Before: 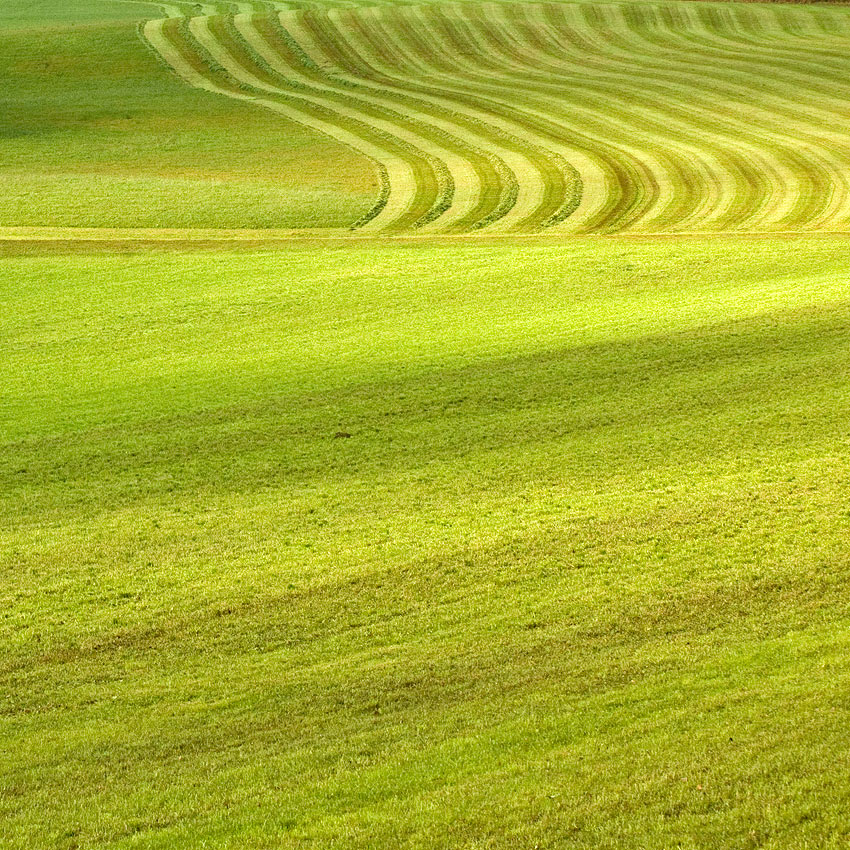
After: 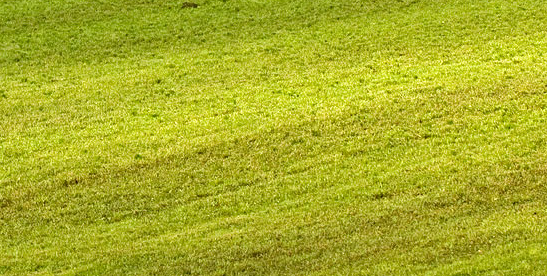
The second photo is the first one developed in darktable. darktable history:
crop: left 18.052%, top 50.625%, right 17.491%, bottom 16.793%
